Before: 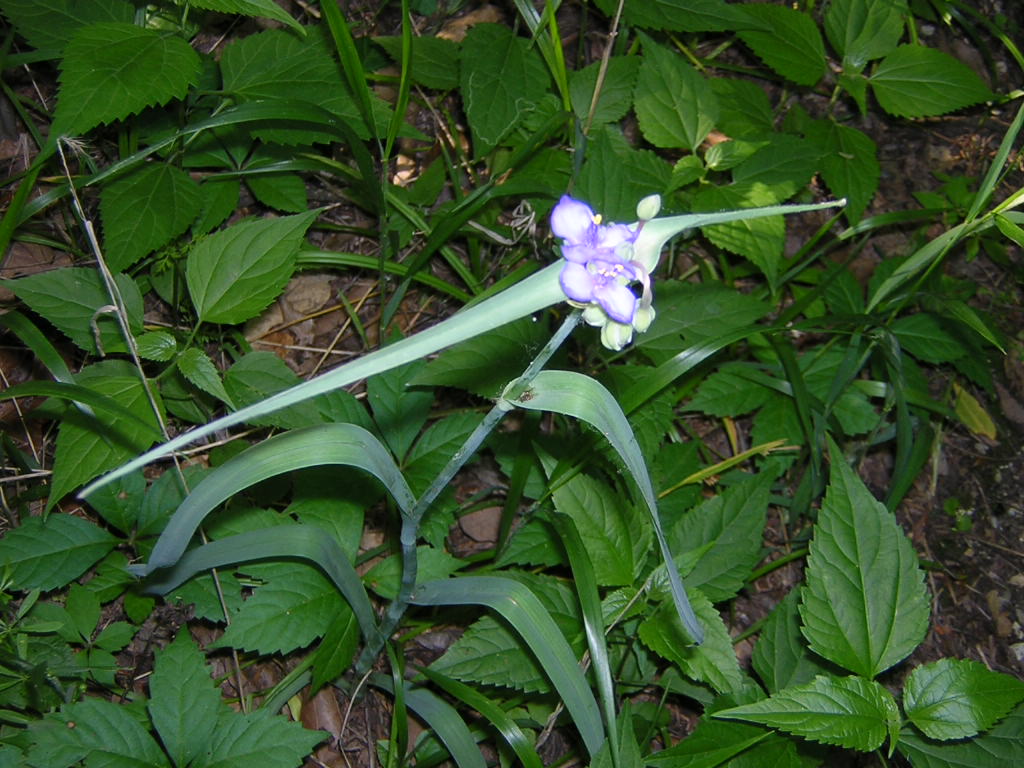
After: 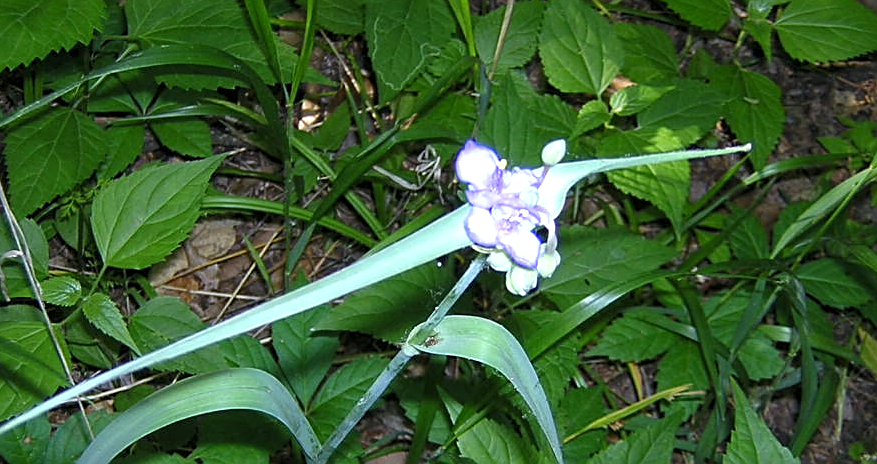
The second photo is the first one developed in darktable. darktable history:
exposure: black level correction 0, exposure 0.5 EV, compensate exposure bias true, compensate highlight preservation false
sharpen: on, module defaults
white balance: red 0.925, blue 1.046
crop and rotate: left 9.345%, top 7.22%, right 4.982%, bottom 32.331%
local contrast: highlights 100%, shadows 100%, detail 120%, midtone range 0.2
